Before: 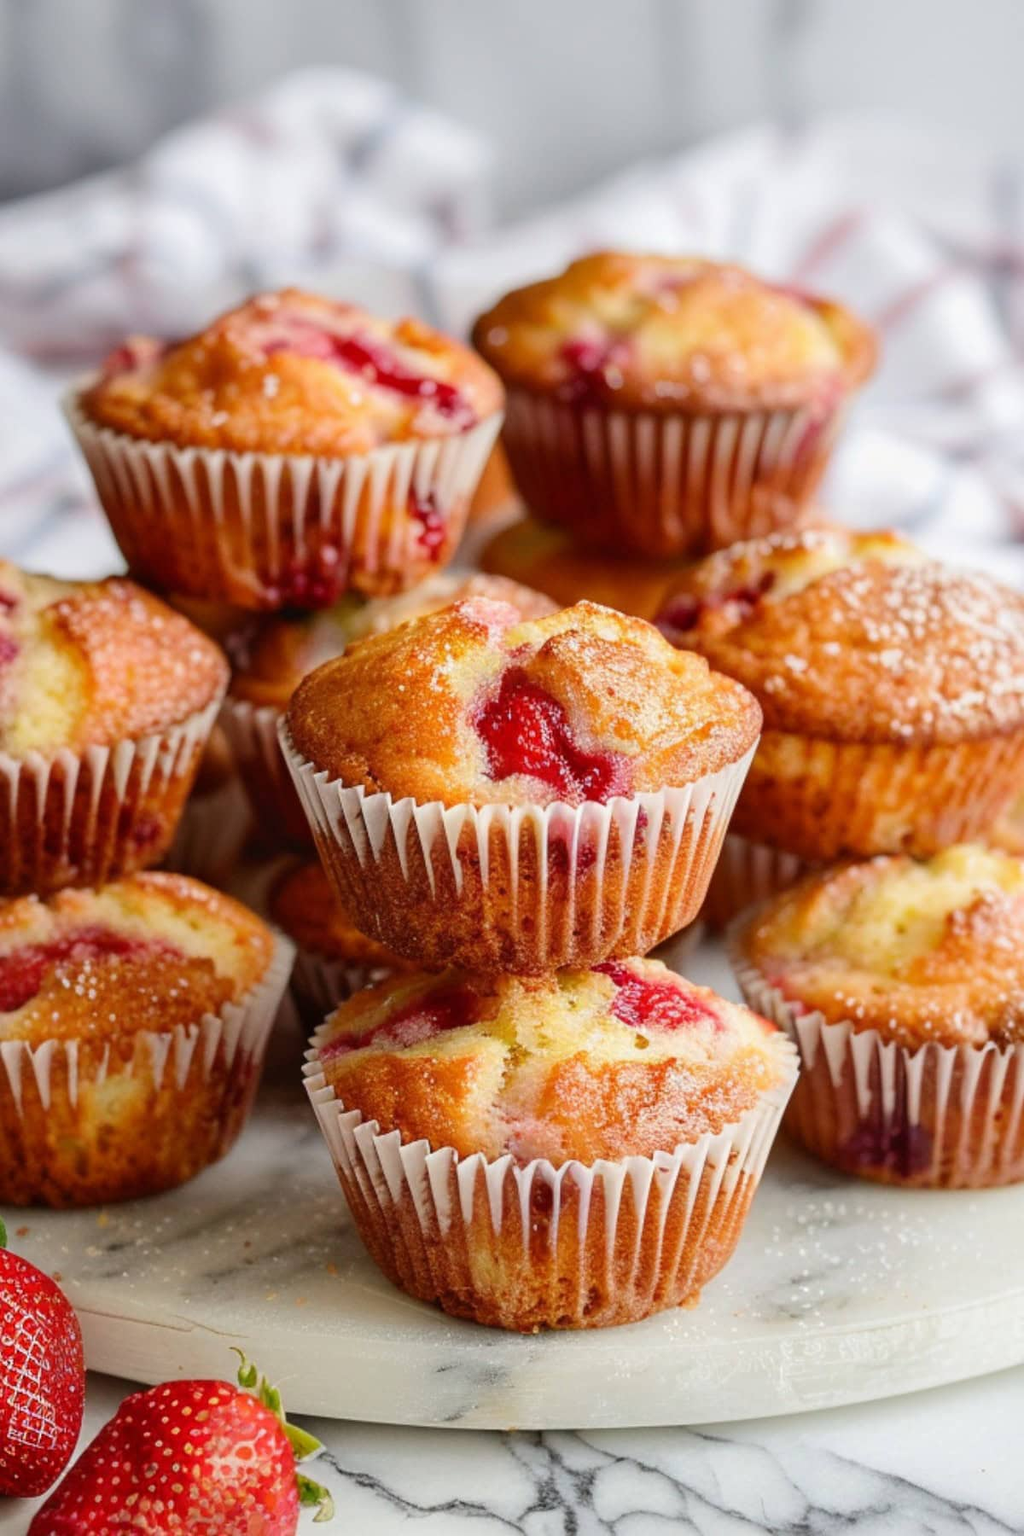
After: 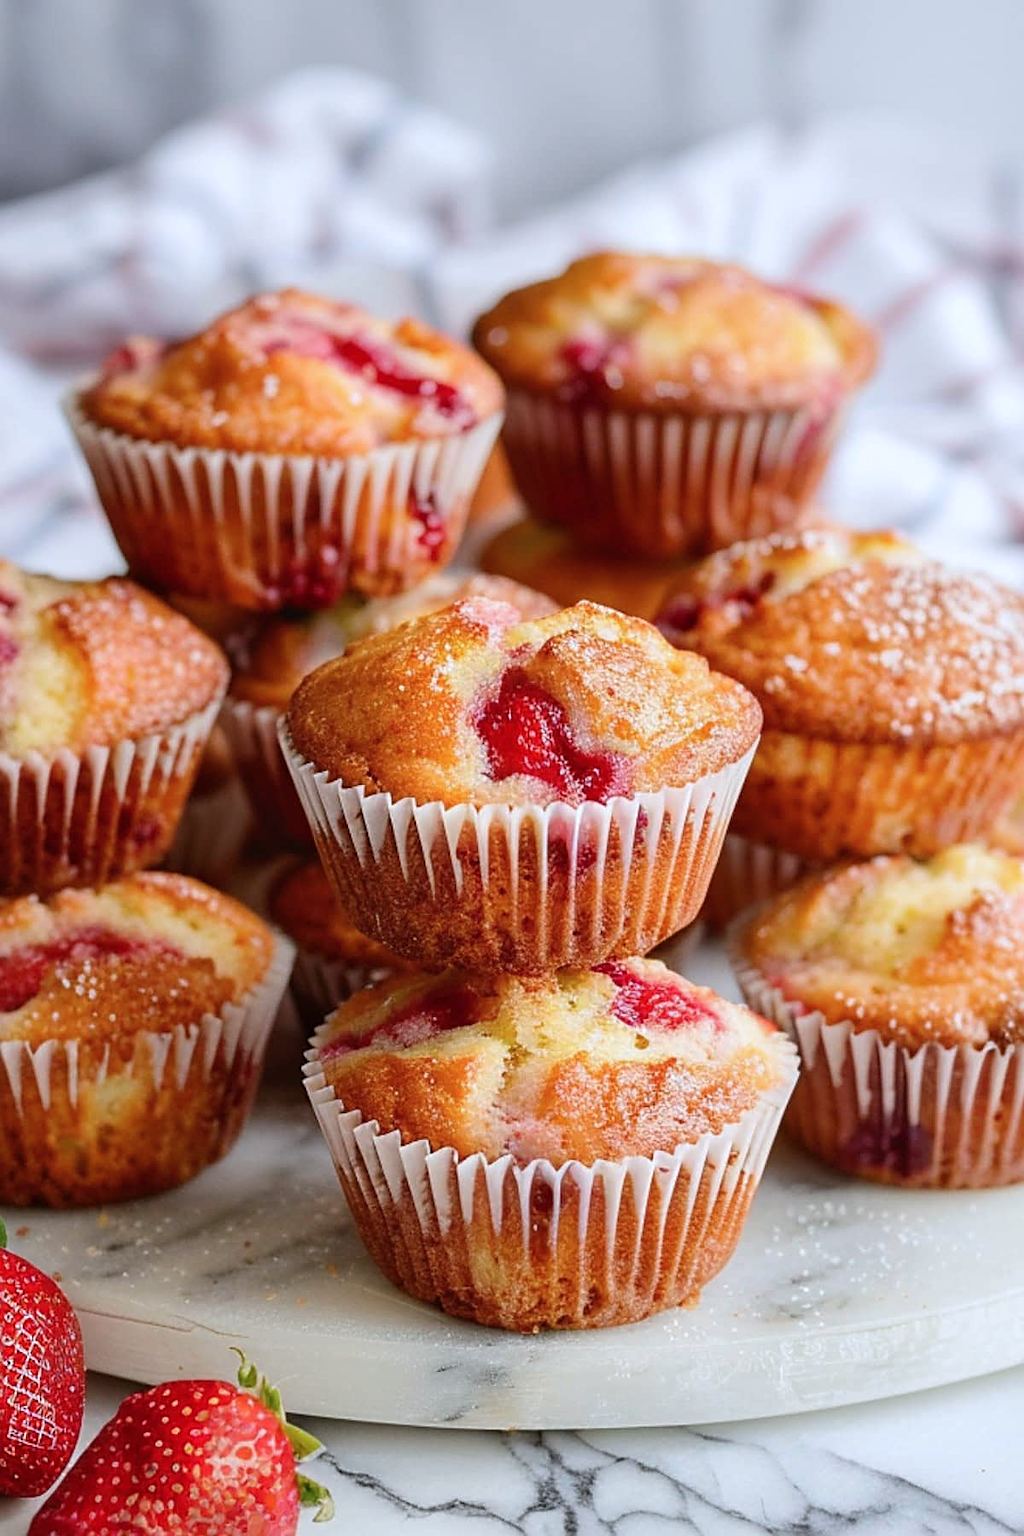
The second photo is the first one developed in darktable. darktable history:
color correction: highlights a* -0.834, highlights b* -8.78
sharpen: on, module defaults
